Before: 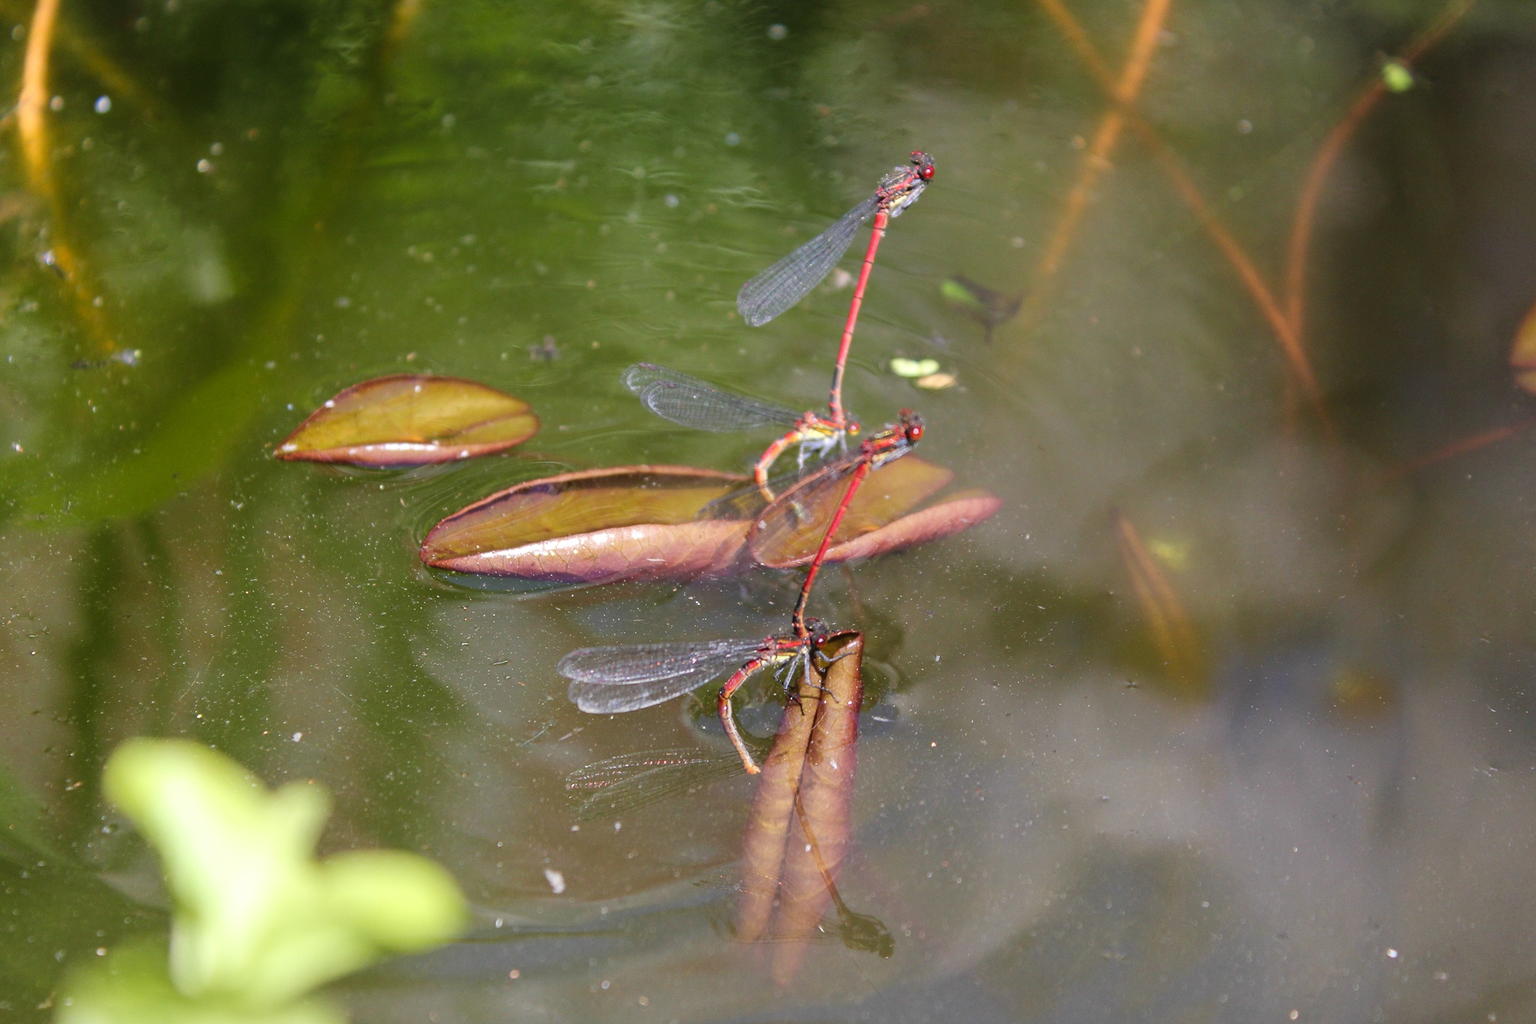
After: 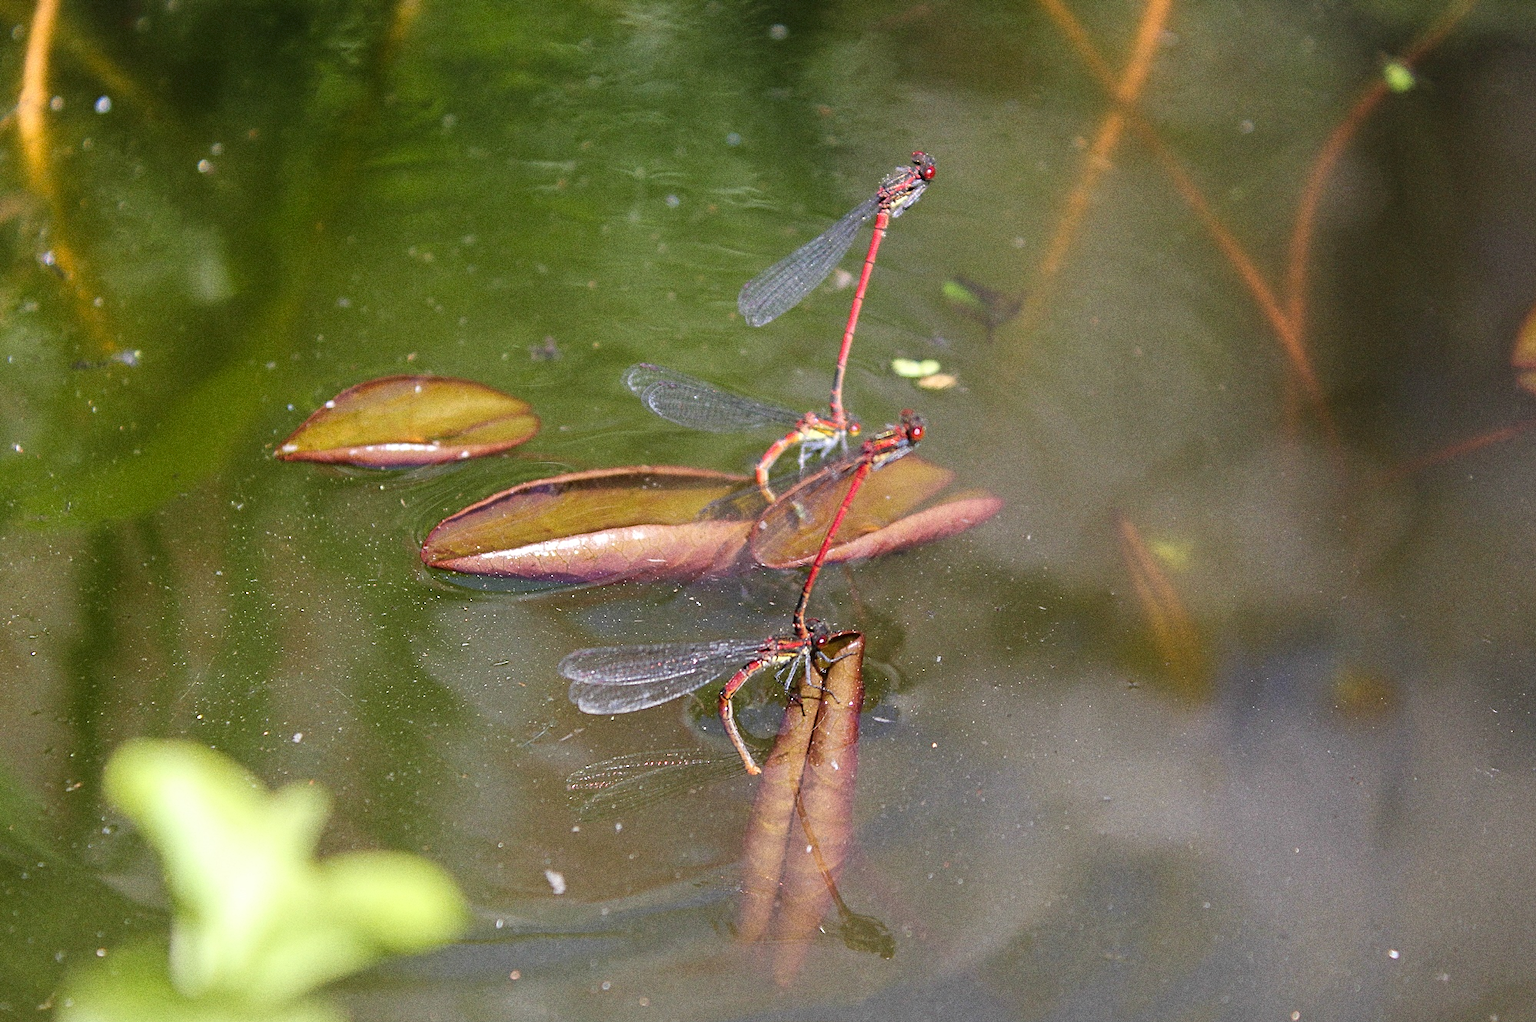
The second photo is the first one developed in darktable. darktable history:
sharpen: on, module defaults
crop: top 0.05%, bottom 0.098%
grain: coarseness 0.09 ISO, strength 40%
